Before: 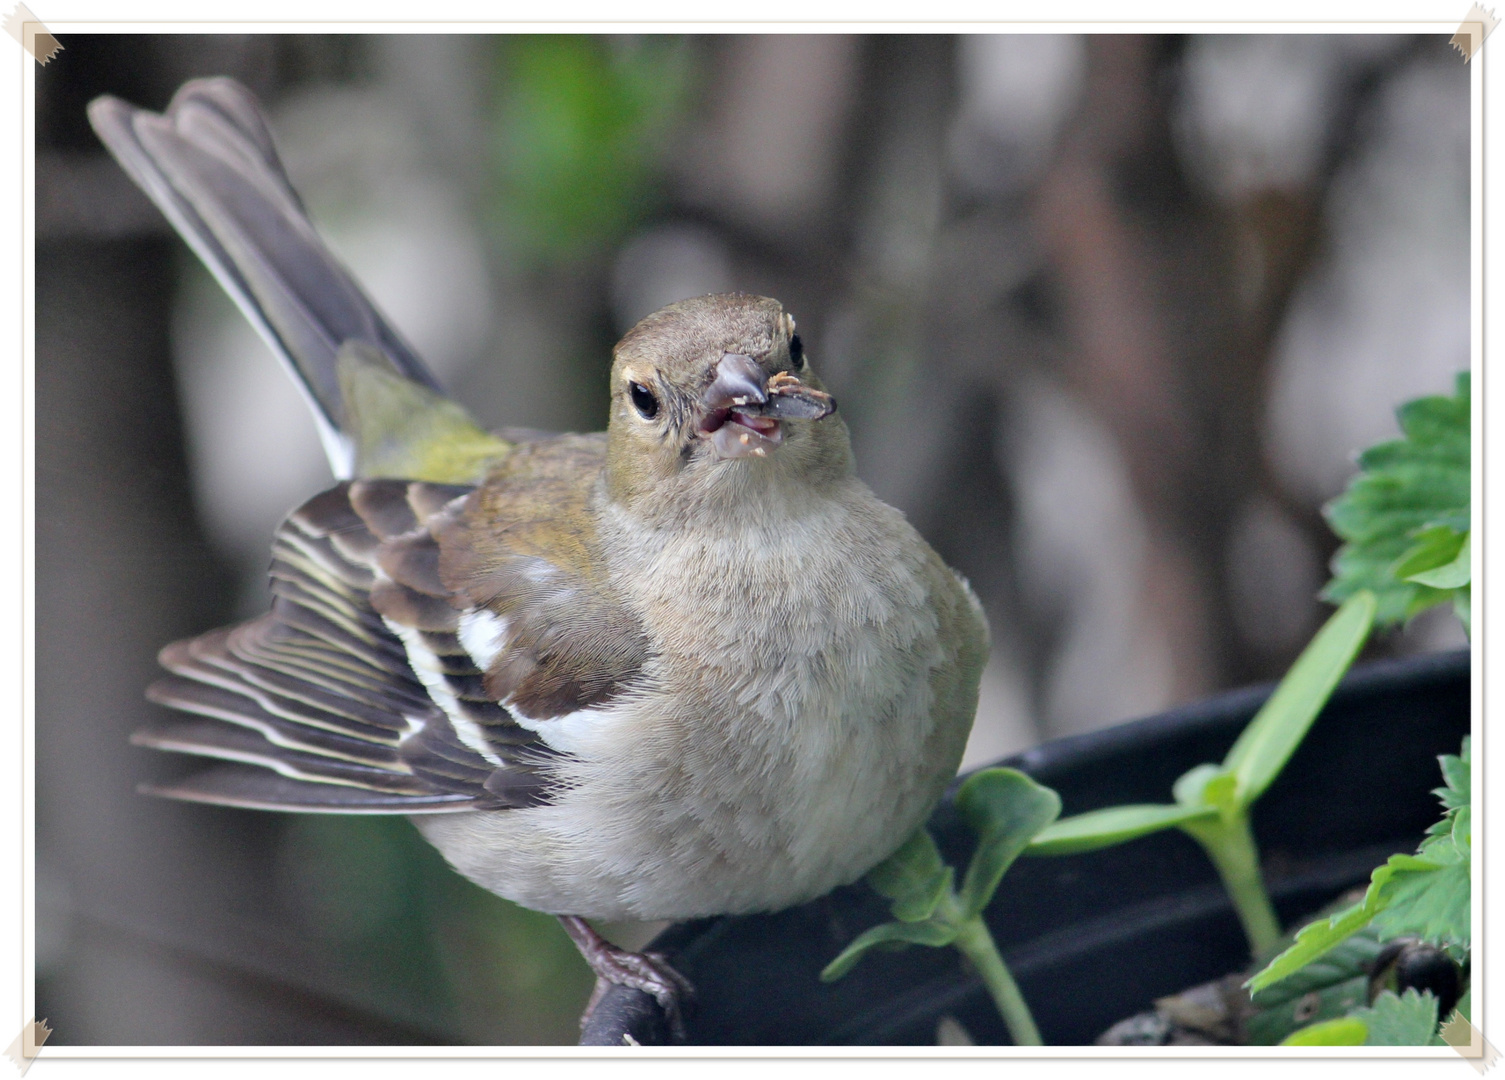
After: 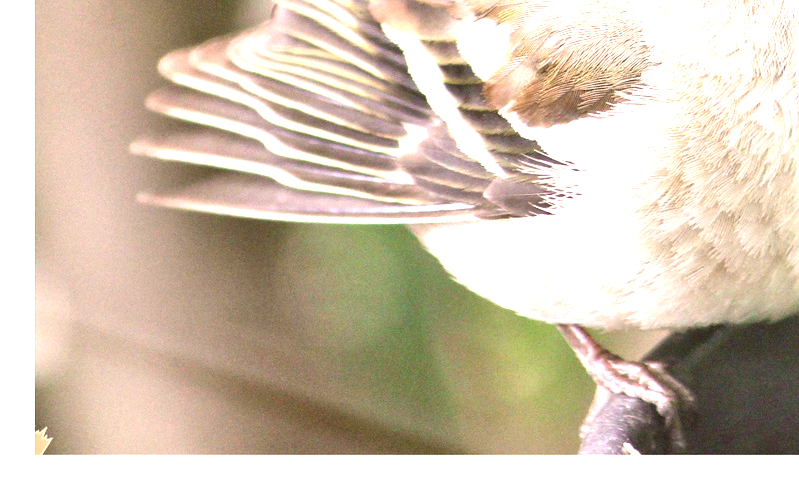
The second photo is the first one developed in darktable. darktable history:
exposure: black level correction 0, exposure 2.113 EV, compensate exposure bias true, compensate highlight preservation false
color correction: highlights a* 8.9, highlights b* 15.82, shadows a* -0.339, shadows b* 27.18
crop and rotate: top 54.779%, right 46.872%, bottom 0.114%
